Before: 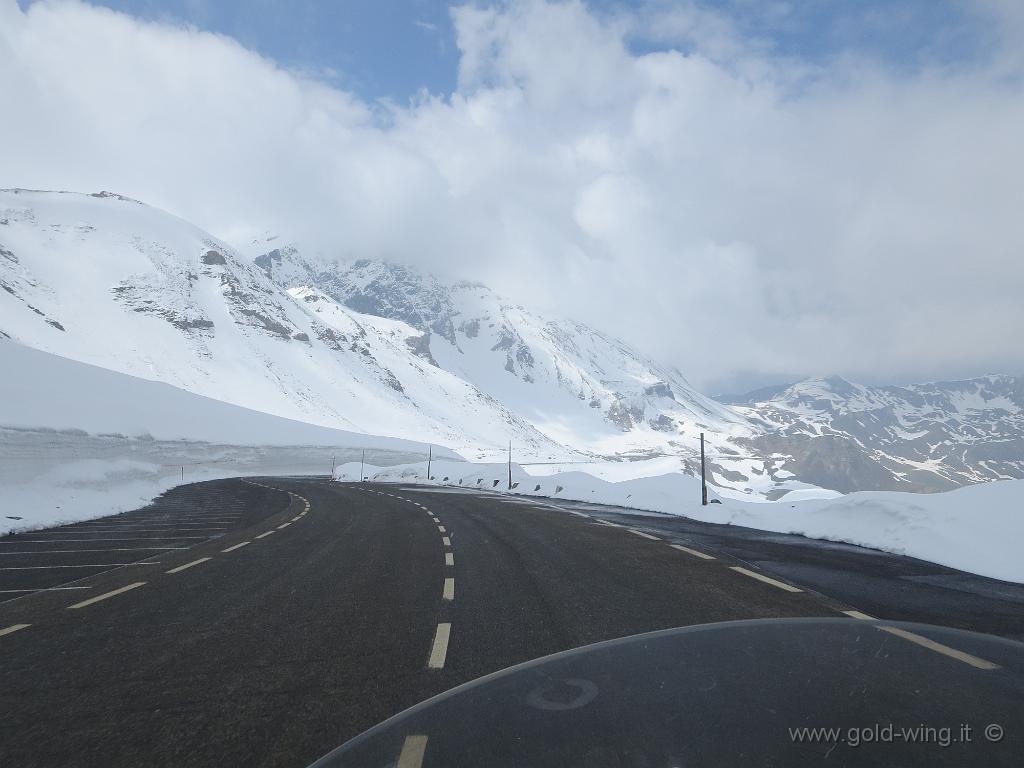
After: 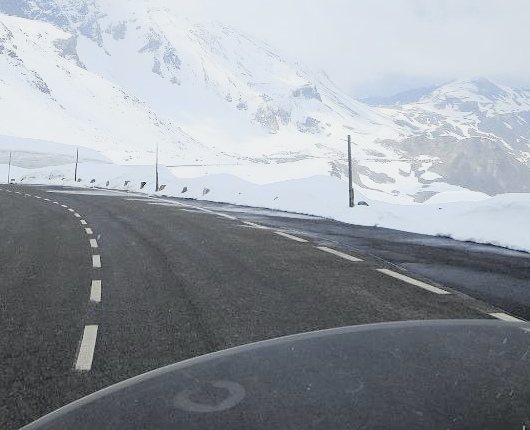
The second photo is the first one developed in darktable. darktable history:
exposure: black level correction 0, exposure 0.7 EV, compensate exposure bias true, compensate highlight preservation false
crop: left 34.479%, top 38.822%, right 13.718%, bottom 5.172%
tone curve: curves: ch0 [(0, 0.009) (0.105, 0.08) (0.195, 0.18) (0.283, 0.316) (0.384, 0.434) (0.485, 0.531) (0.638, 0.69) (0.81, 0.872) (1, 0.977)]; ch1 [(0, 0) (0.161, 0.092) (0.35, 0.33) (0.379, 0.401) (0.456, 0.469) (0.502, 0.5) (0.525, 0.514) (0.586, 0.617) (0.635, 0.655) (1, 1)]; ch2 [(0, 0) (0.371, 0.362) (0.437, 0.437) (0.48, 0.49) (0.53, 0.515) (0.56, 0.571) (0.622, 0.606) (1, 1)], color space Lab, independent channels, preserve colors none
filmic rgb: hardness 4.17
